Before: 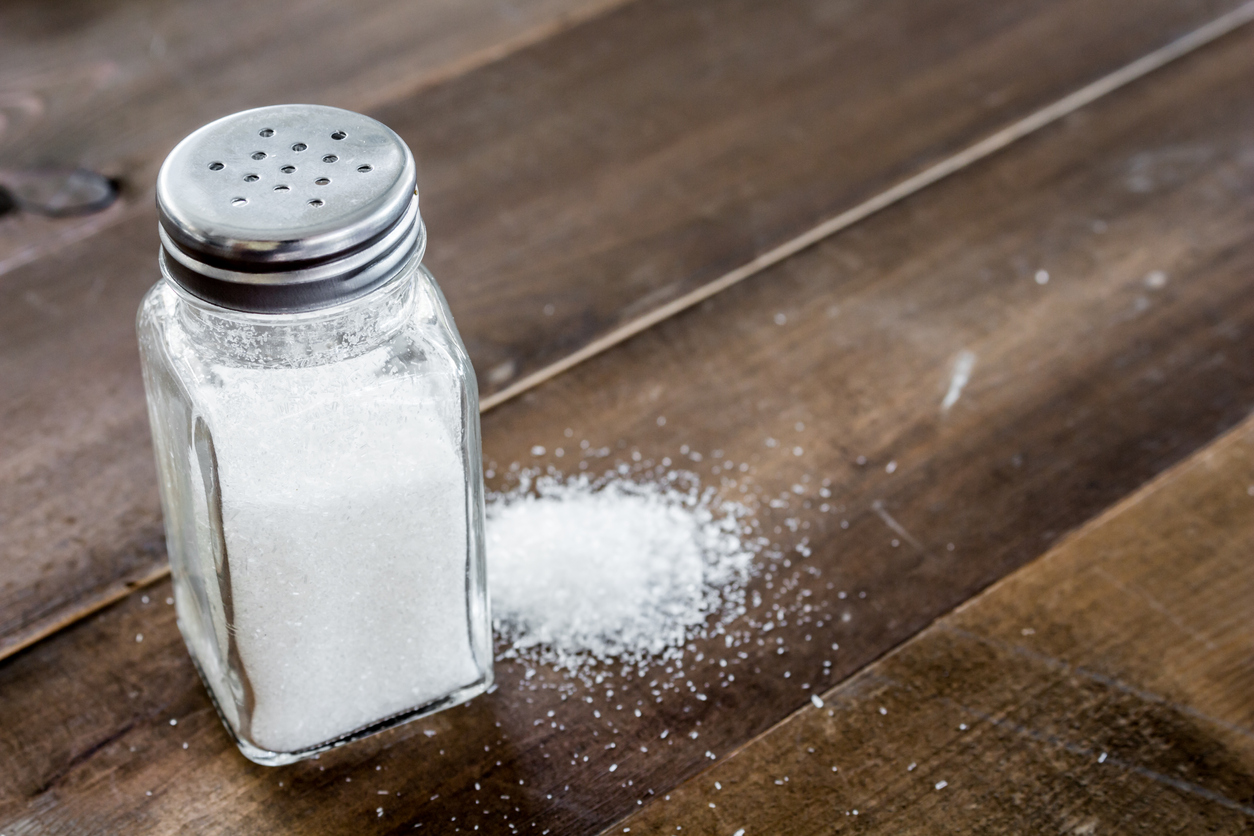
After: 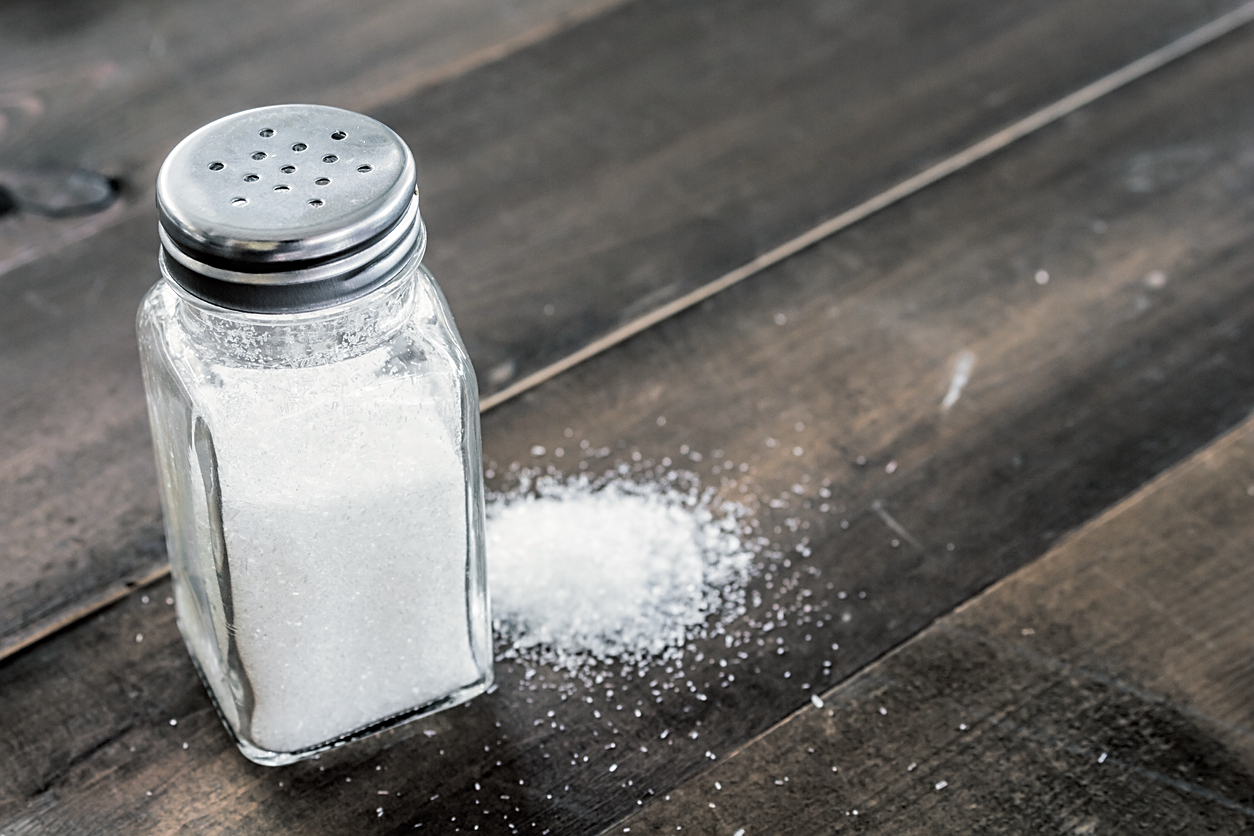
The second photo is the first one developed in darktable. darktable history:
split-toning: shadows › hue 201.6°, shadows › saturation 0.16, highlights › hue 50.4°, highlights › saturation 0.2, balance -49.9
sharpen: on, module defaults
